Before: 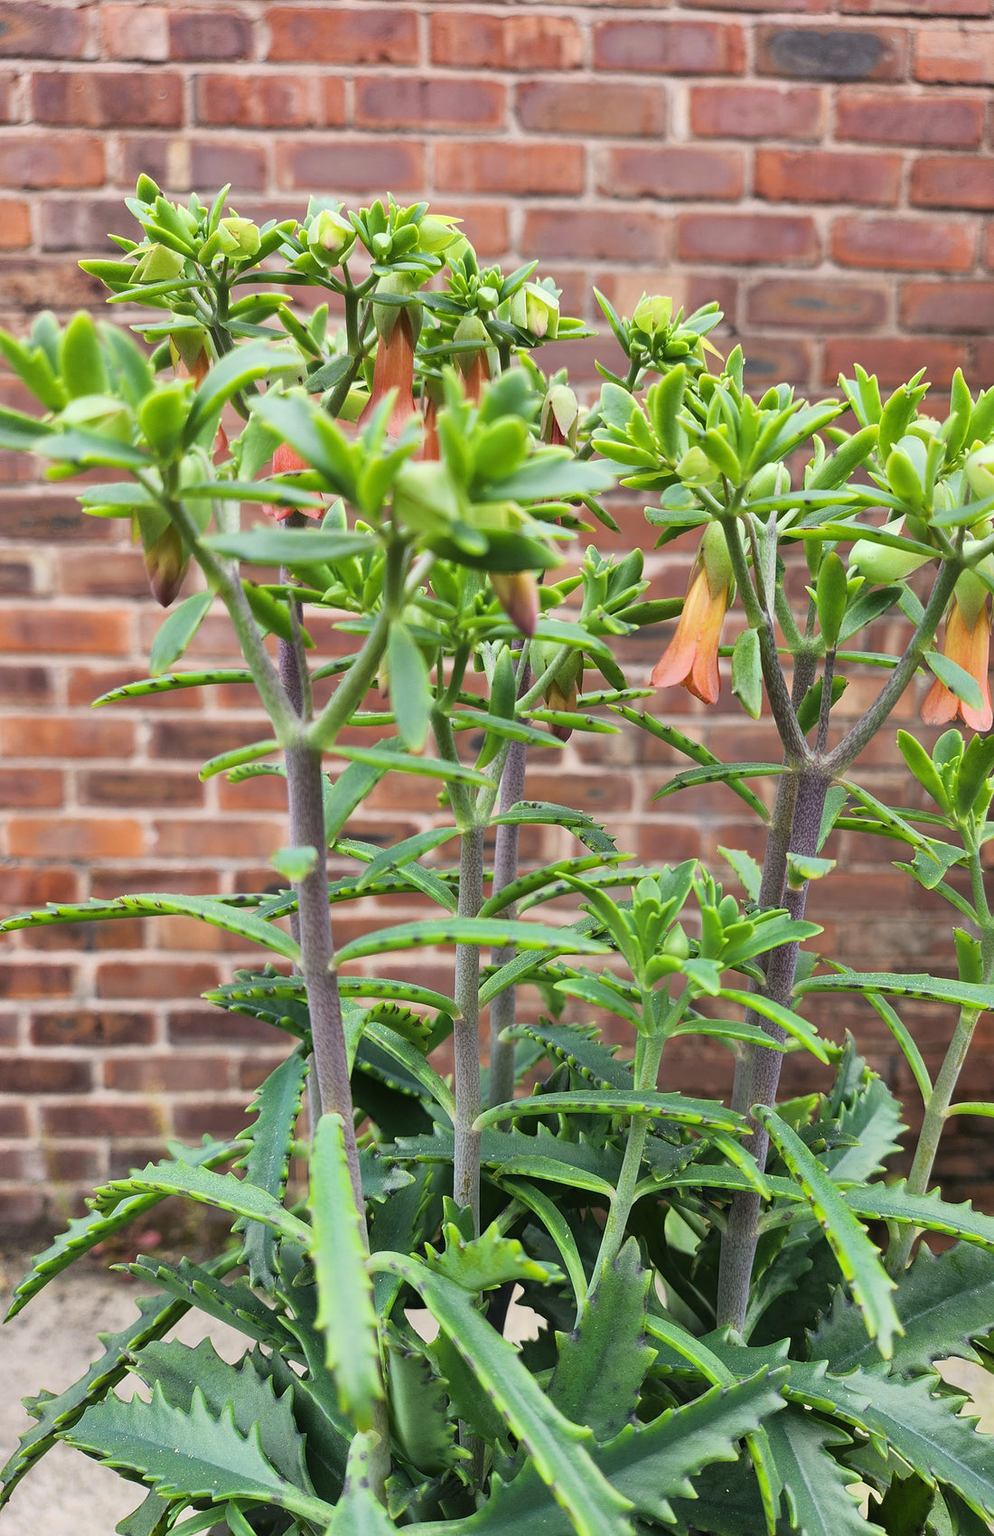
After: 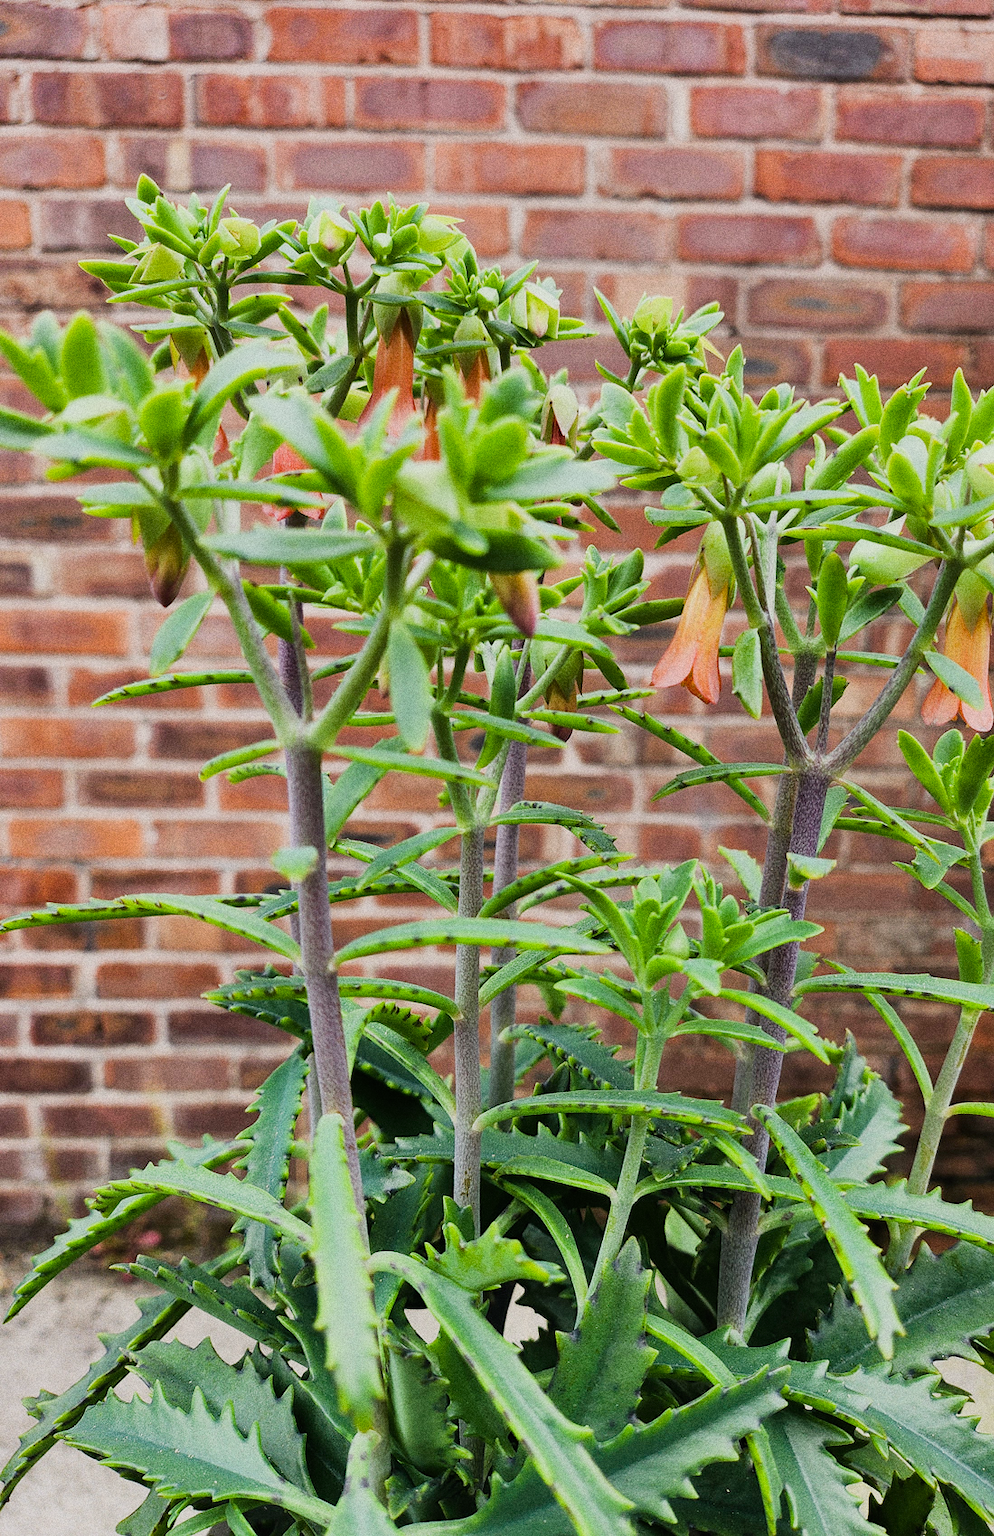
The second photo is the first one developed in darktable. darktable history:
sigmoid: on, module defaults
grain: coarseness 0.09 ISO, strength 40%
